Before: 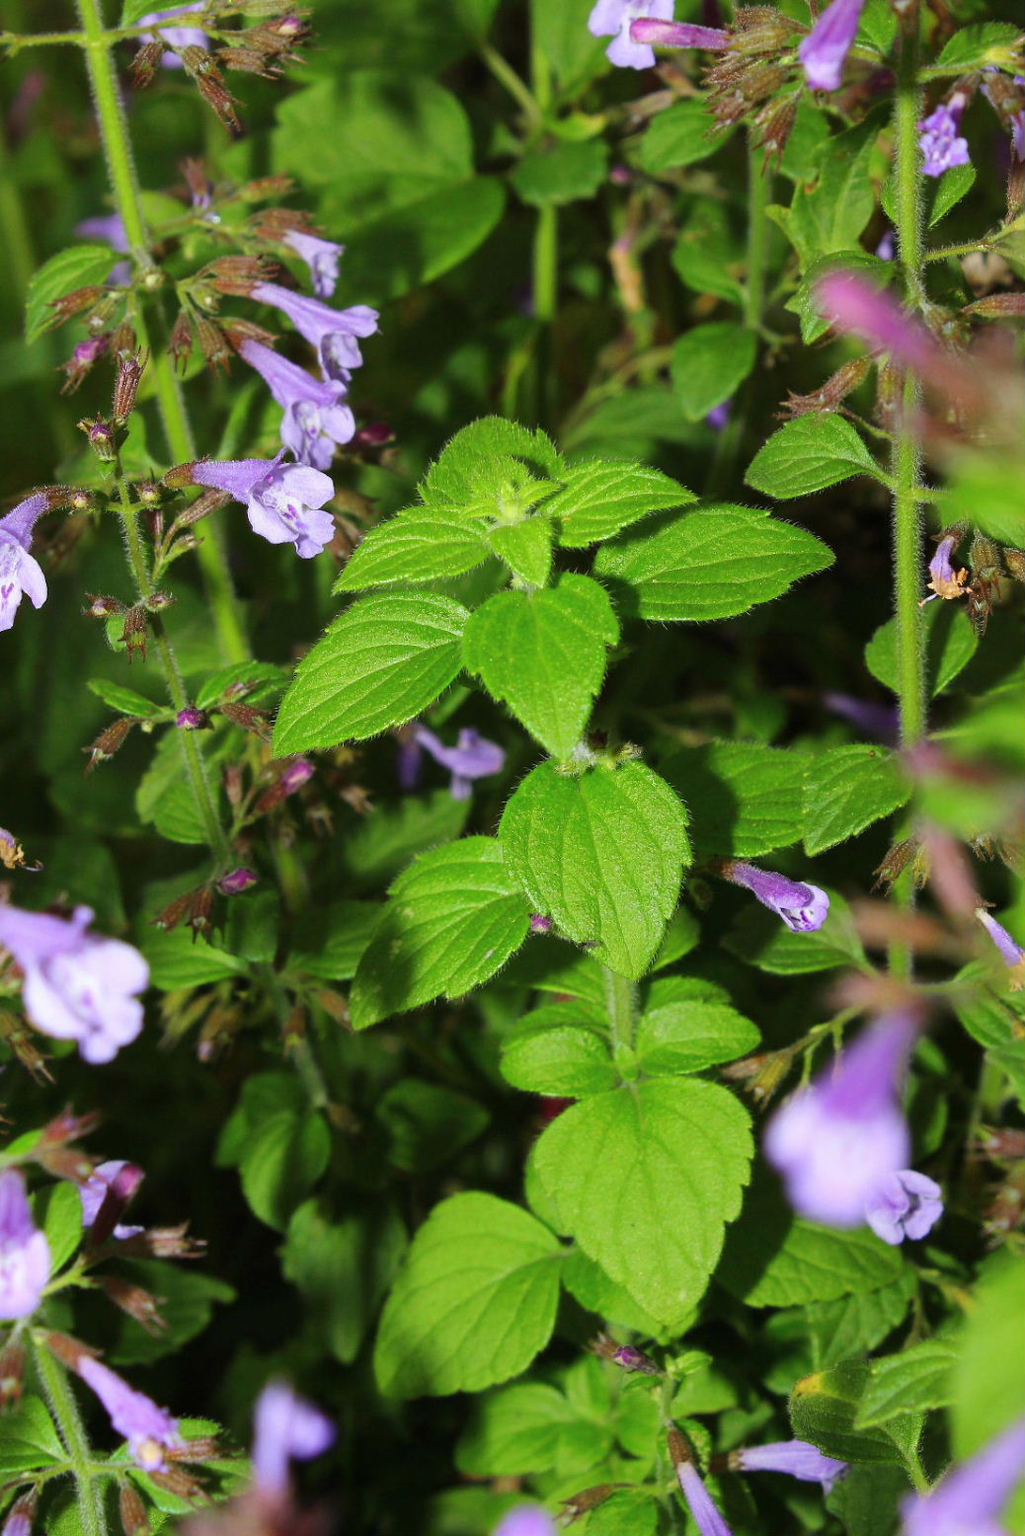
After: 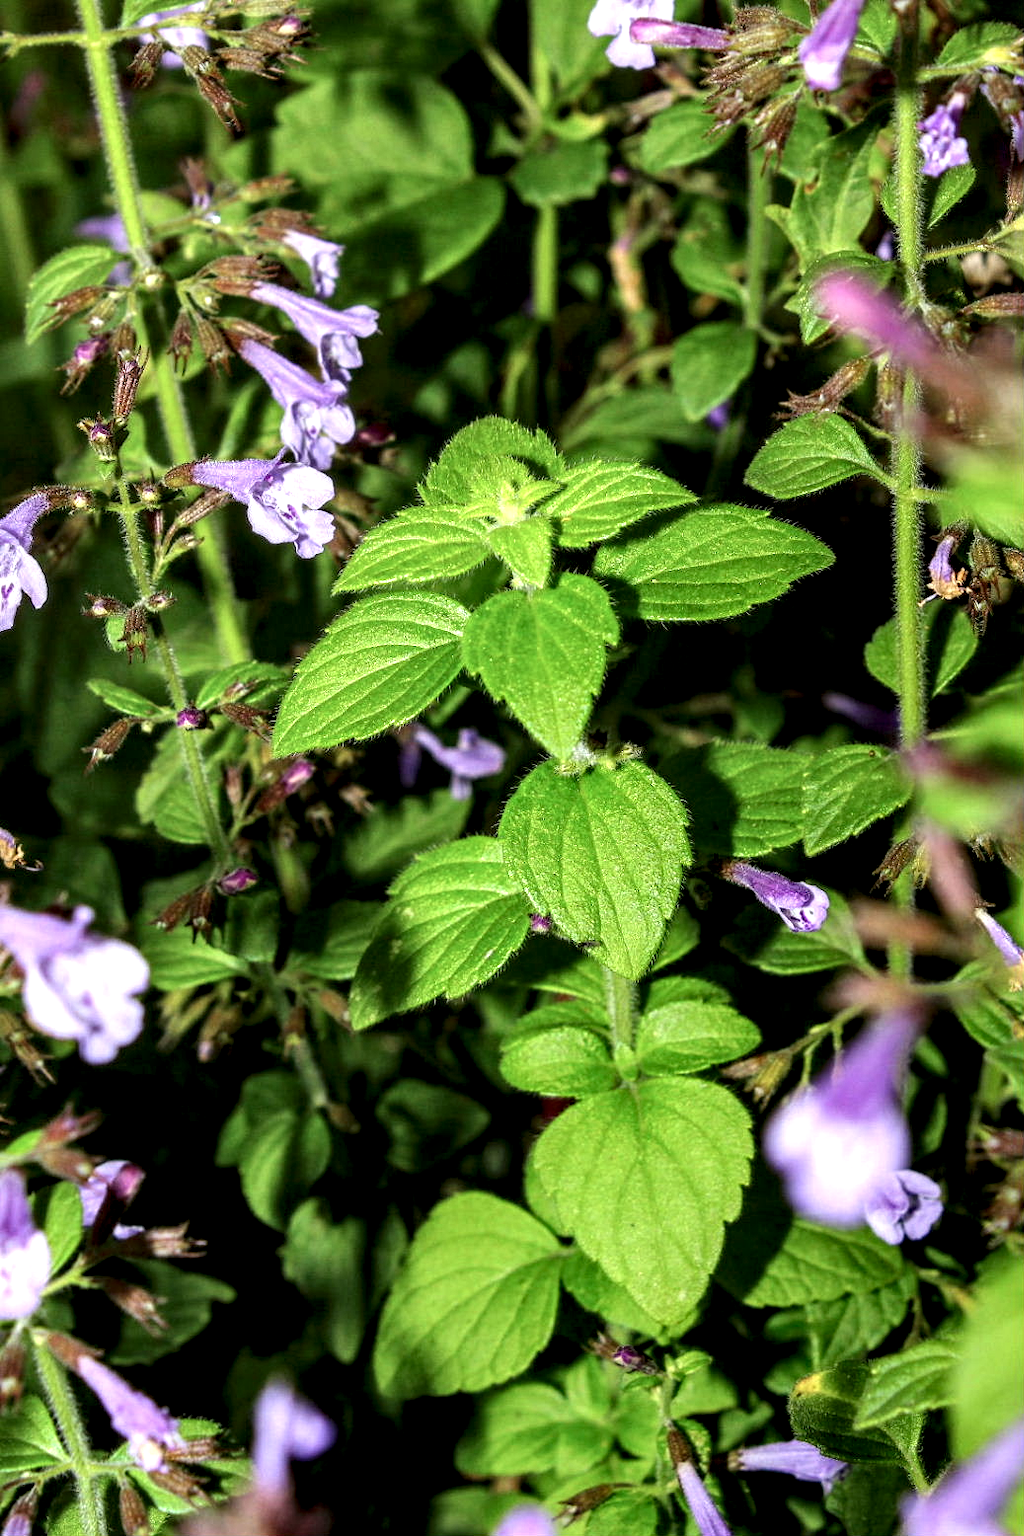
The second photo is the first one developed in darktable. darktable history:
local contrast: detail 203%
